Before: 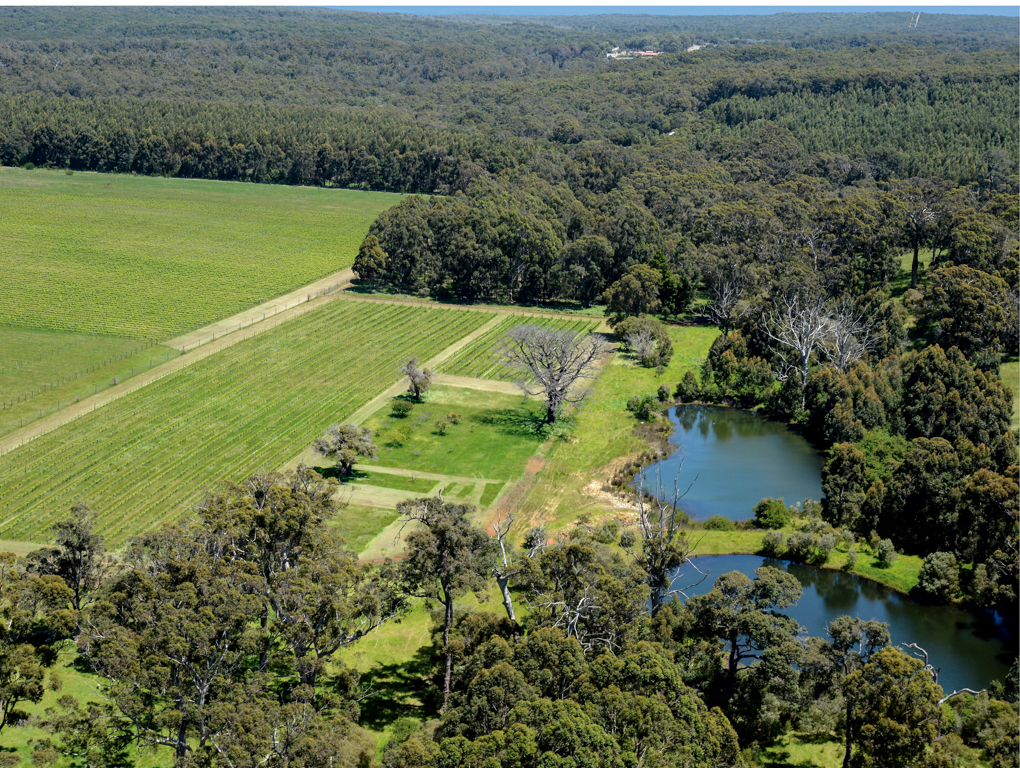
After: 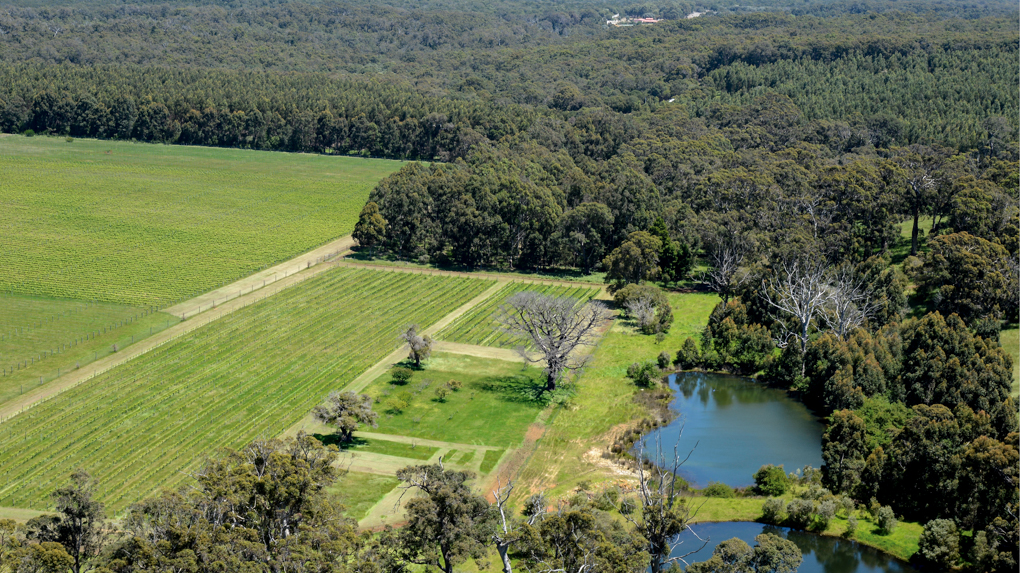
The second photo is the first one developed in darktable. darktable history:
crop: top 4.34%, bottom 20.957%
